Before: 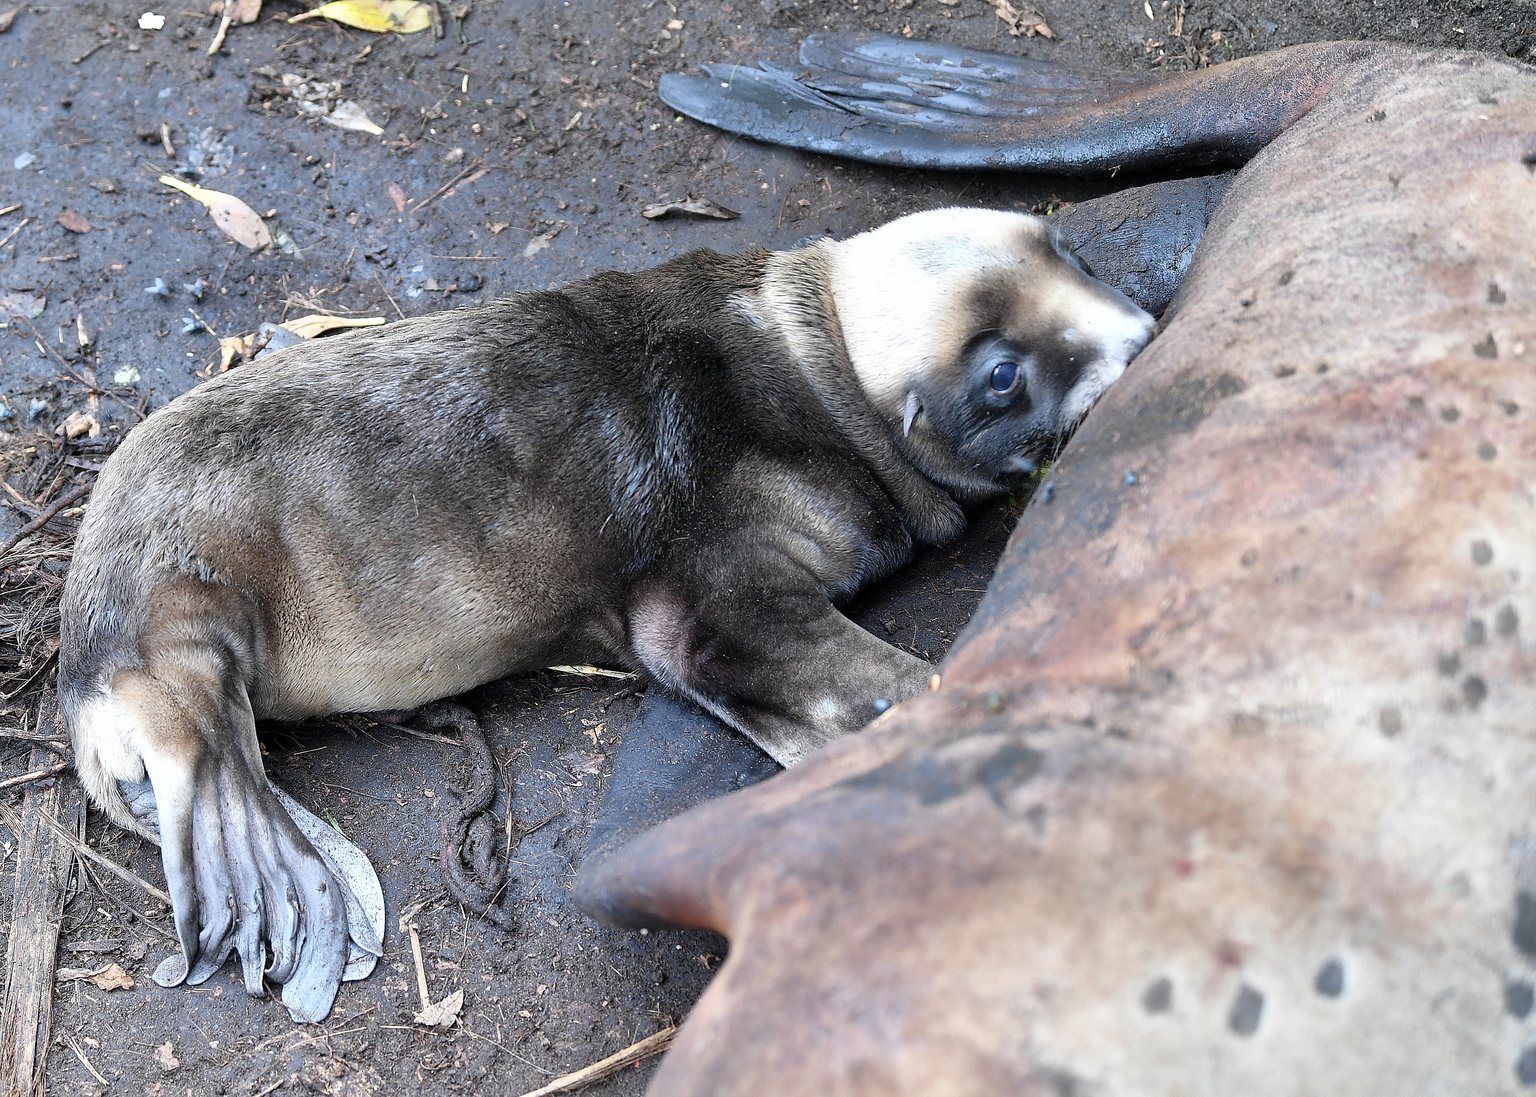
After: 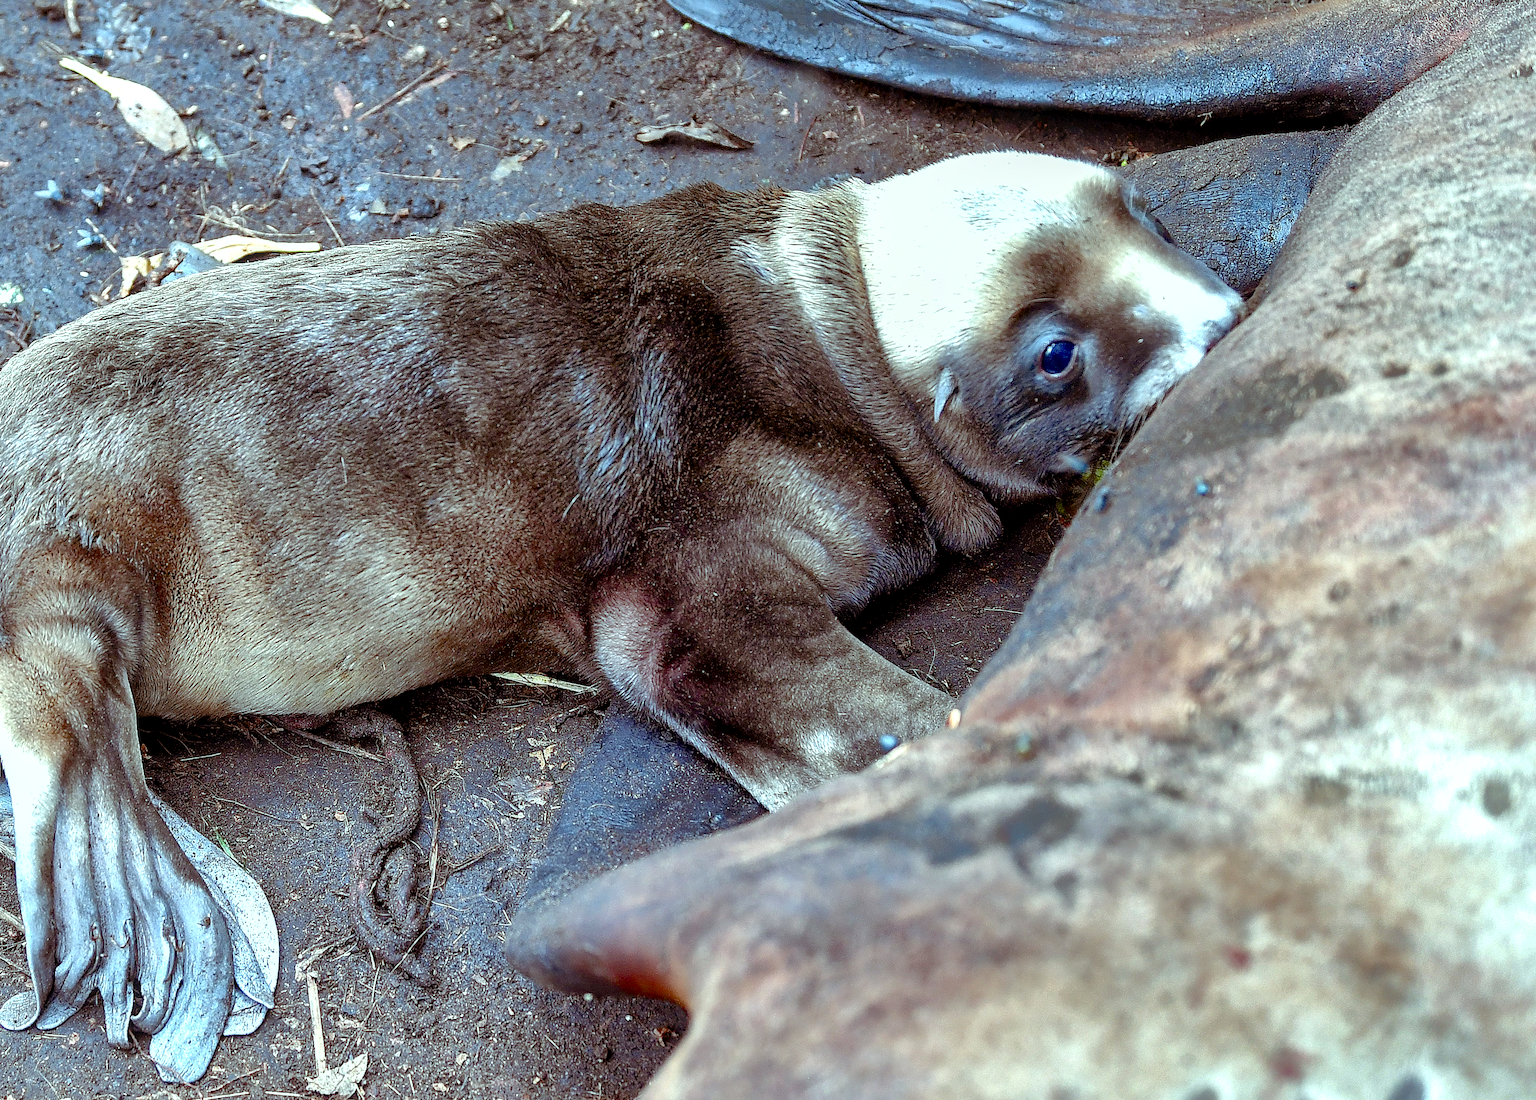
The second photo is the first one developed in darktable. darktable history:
exposure: black level correction 0.002, compensate highlight preservation false
crop and rotate: angle -3.32°, left 5.339%, top 5.202%, right 4.7%, bottom 4.508%
base curve: curves: ch0 [(0, 0) (0.472, 0.455) (1, 1)], preserve colors none
local contrast: on, module defaults
color balance rgb: shadows lift › chroma 9.81%, shadows lift › hue 43.59°, highlights gain › luminance 19.705%, highlights gain › chroma 2.804%, highlights gain › hue 174.27°, perceptual saturation grading › global saturation 20%, perceptual saturation grading › highlights -25.747%, perceptual saturation grading › shadows 49.901%, saturation formula JzAzBz (2021)
shadows and highlights: on, module defaults
